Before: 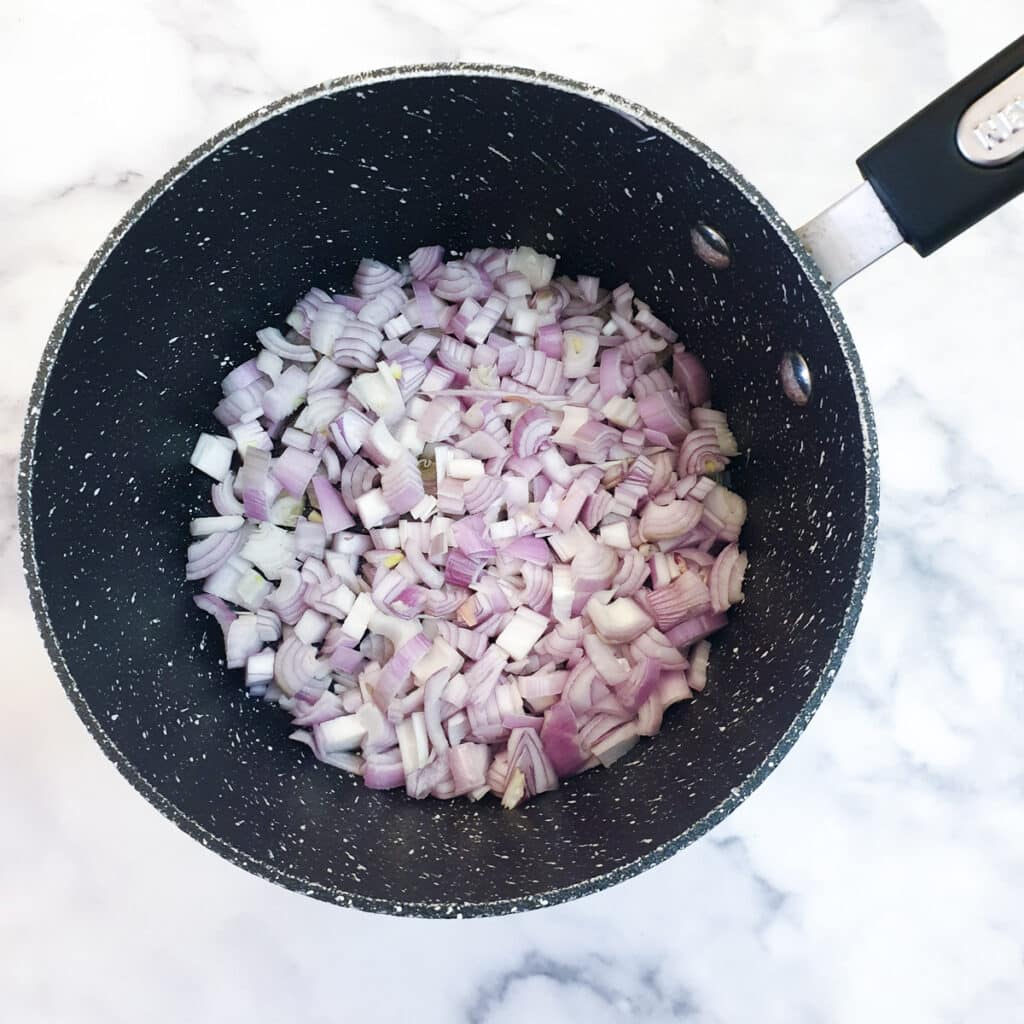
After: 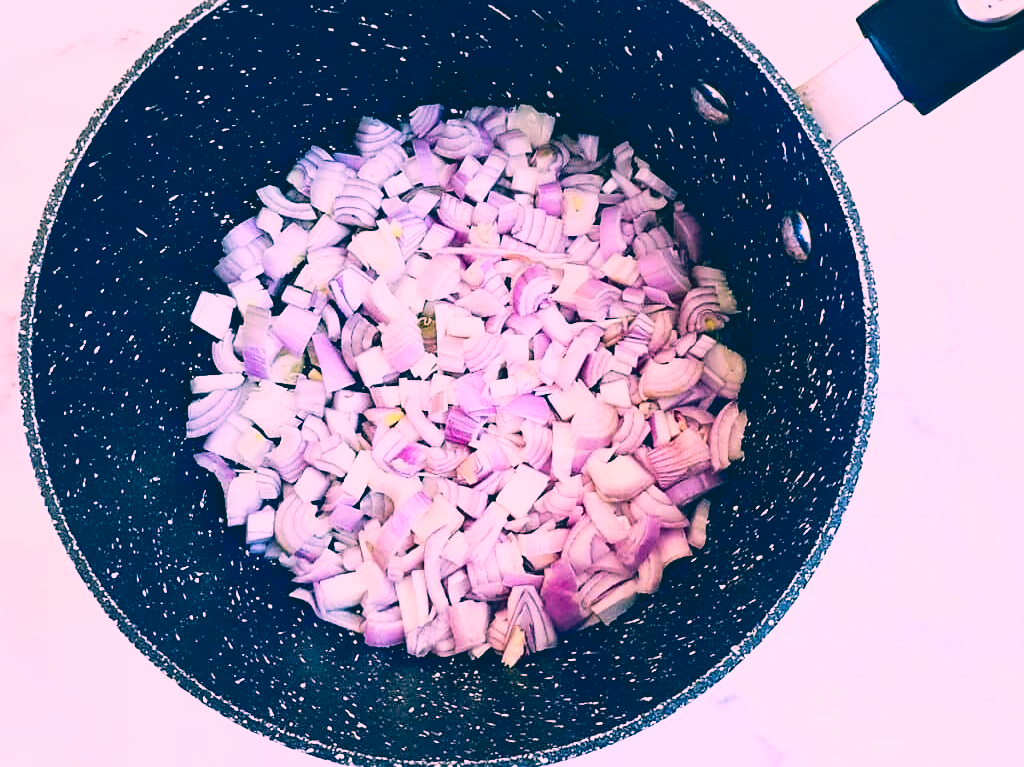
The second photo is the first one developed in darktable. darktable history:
crop: top 13.936%, bottom 11.138%
haze removal: strength 0.124, distance 0.248, compatibility mode true, adaptive false
sharpen: on, module defaults
filmic rgb: black relative exposure -5.05 EV, white relative exposure 3.96 EV, hardness 2.88, contrast 1.187, highlights saturation mix -29.99%, contrast in shadows safe
tone curve: curves: ch0 [(0, 0.074) (0.129, 0.136) (0.285, 0.301) (0.689, 0.764) (0.854, 0.926) (0.987, 0.977)]; ch1 [(0, 0) (0.337, 0.249) (0.434, 0.437) (0.485, 0.491) (0.515, 0.495) (0.566, 0.57) (0.625, 0.625) (0.764, 0.806) (1, 1)]; ch2 [(0, 0) (0.314, 0.301) (0.401, 0.411) (0.505, 0.499) (0.54, 0.54) (0.608, 0.613) (0.706, 0.735) (1, 1)], color space Lab, linked channels, preserve colors none
color correction: highlights a* 17.11, highlights b* 0.224, shadows a* -15.4, shadows b* -14.05, saturation 1.55
exposure: exposure 0.296 EV, compensate exposure bias true, compensate highlight preservation false
